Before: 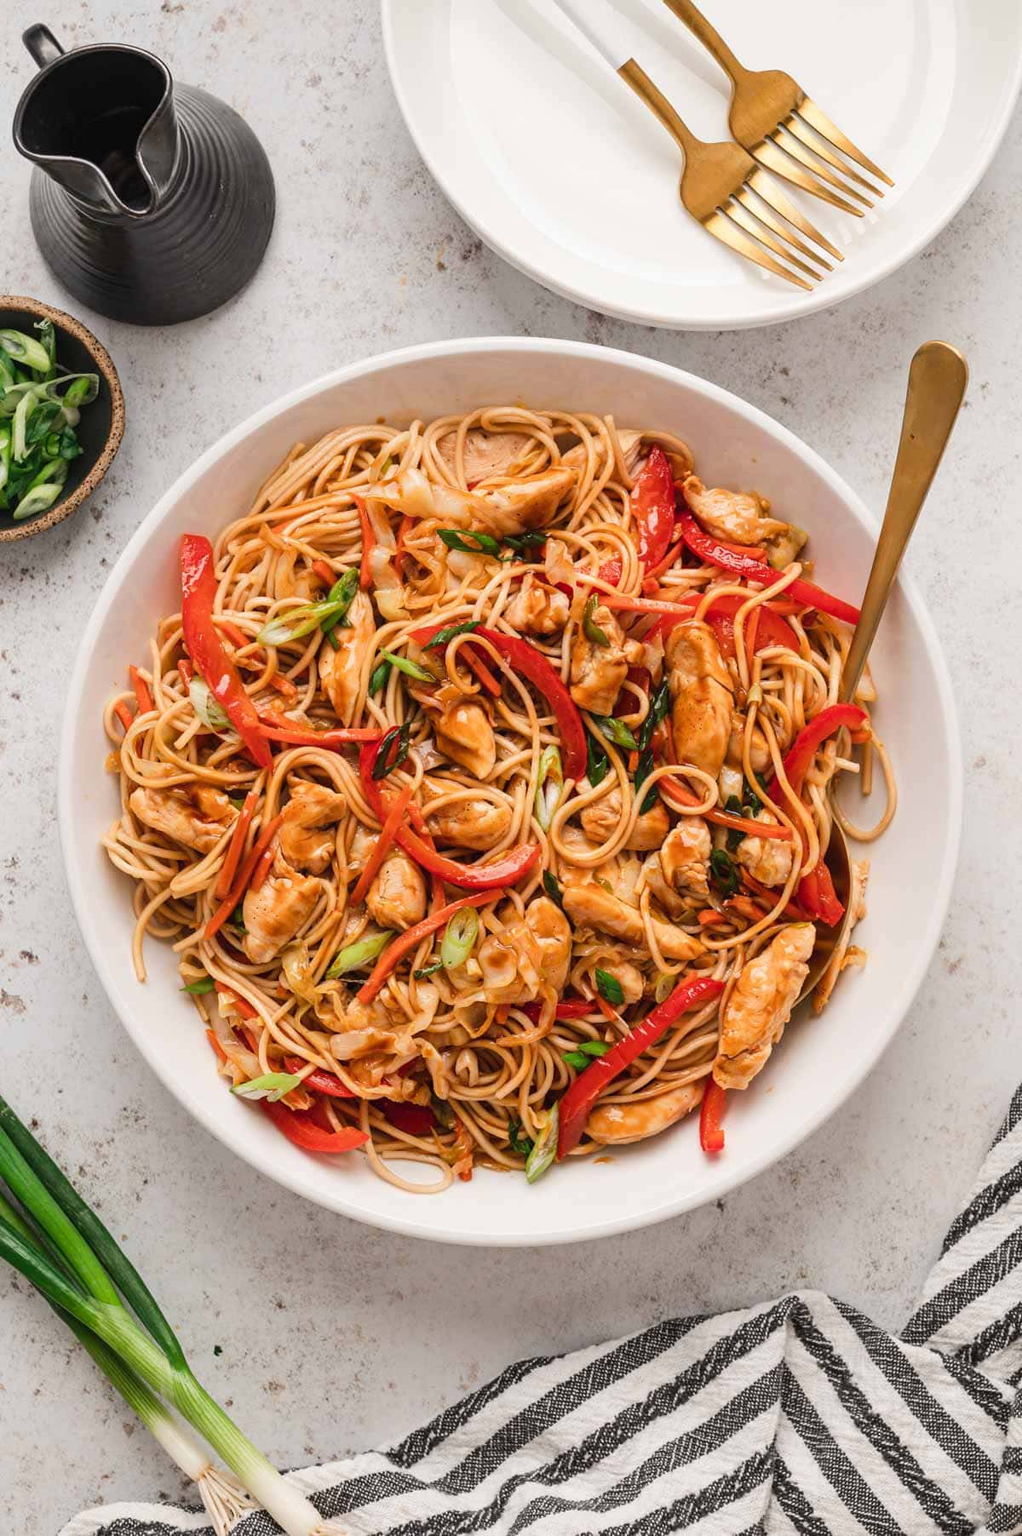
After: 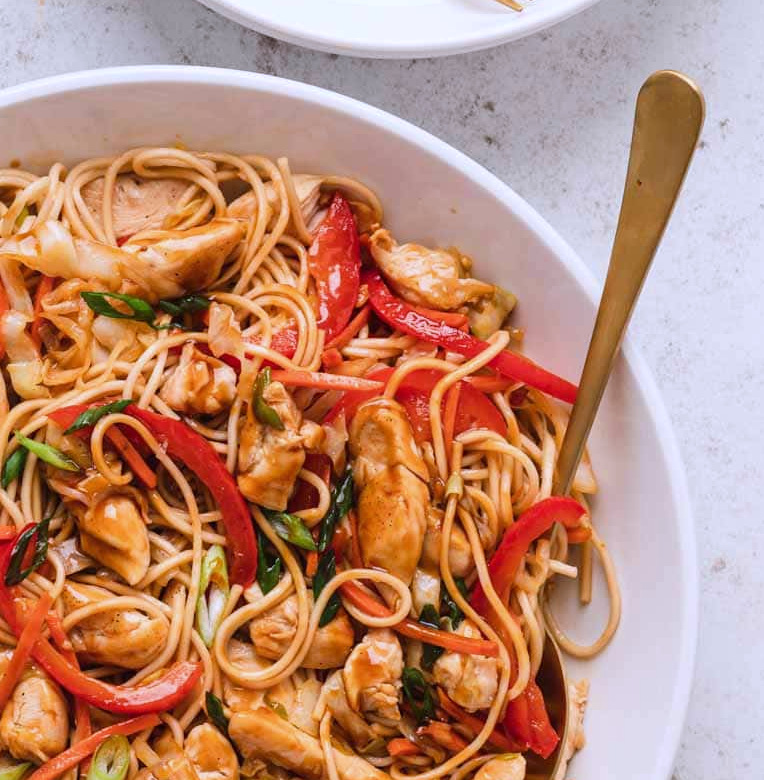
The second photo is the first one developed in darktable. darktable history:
white balance: red 0.967, blue 1.119, emerald 0.756
crop: left 36.005%, top 18.293%, right 0.31%, bottom 38.444%
